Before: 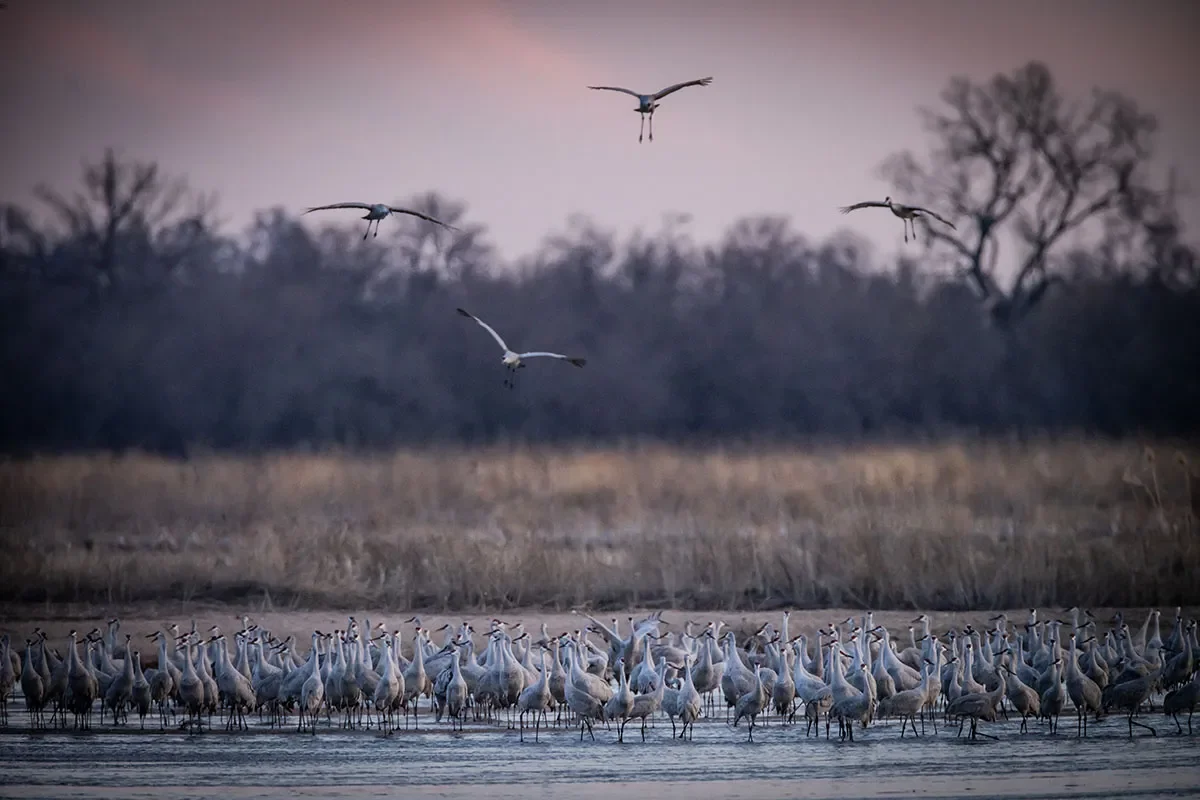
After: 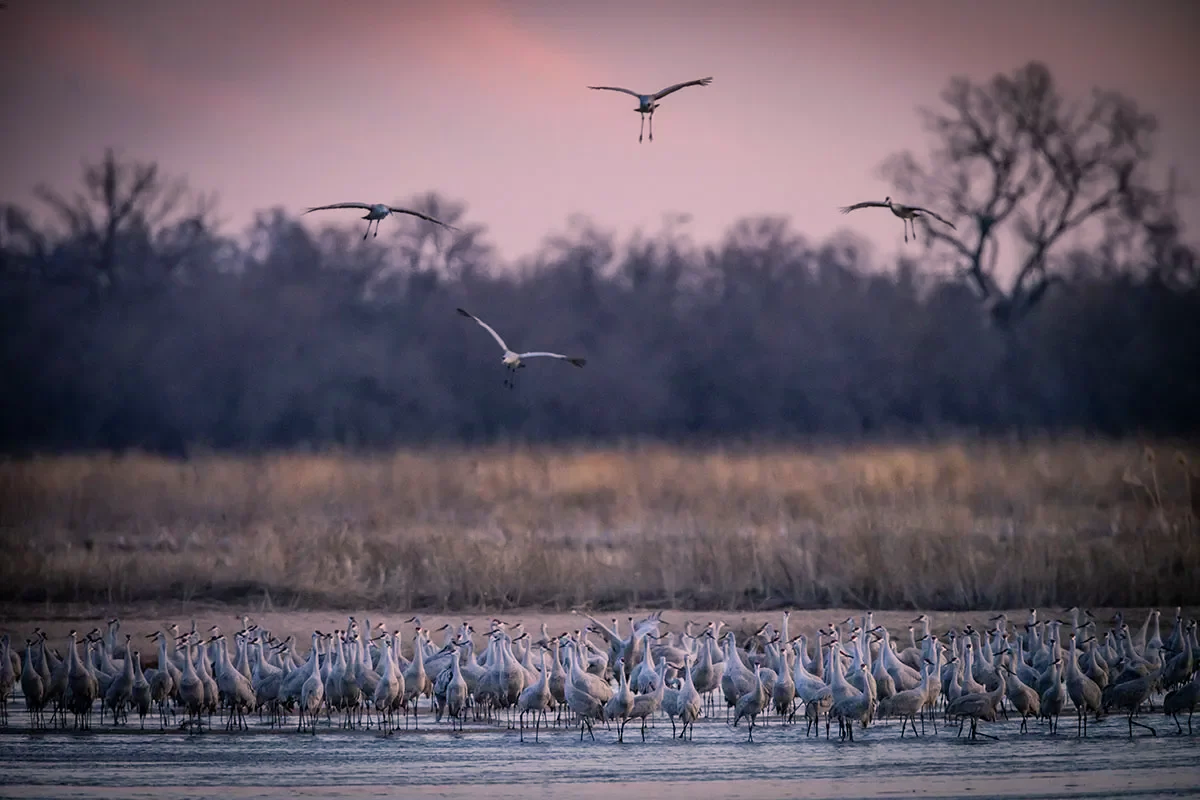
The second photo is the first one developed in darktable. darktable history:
color balance rgb: highlights gain › chroma 2.41%, highlights gain › hue 37.49°, perceptual saturation grading › global saturation 25.878%
